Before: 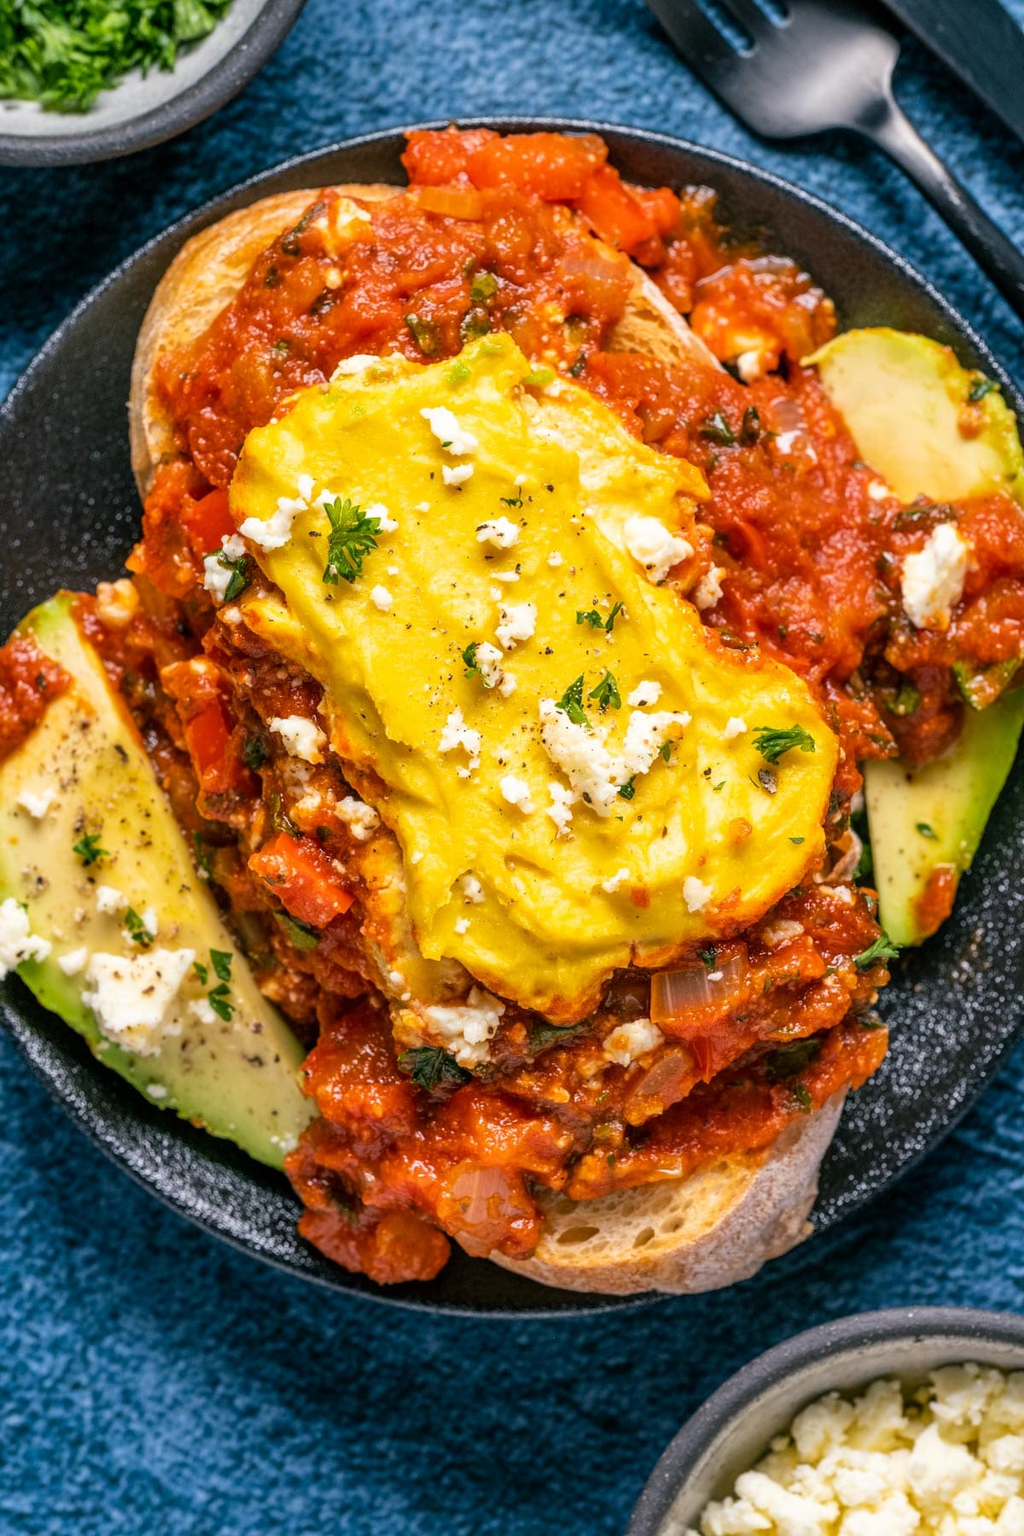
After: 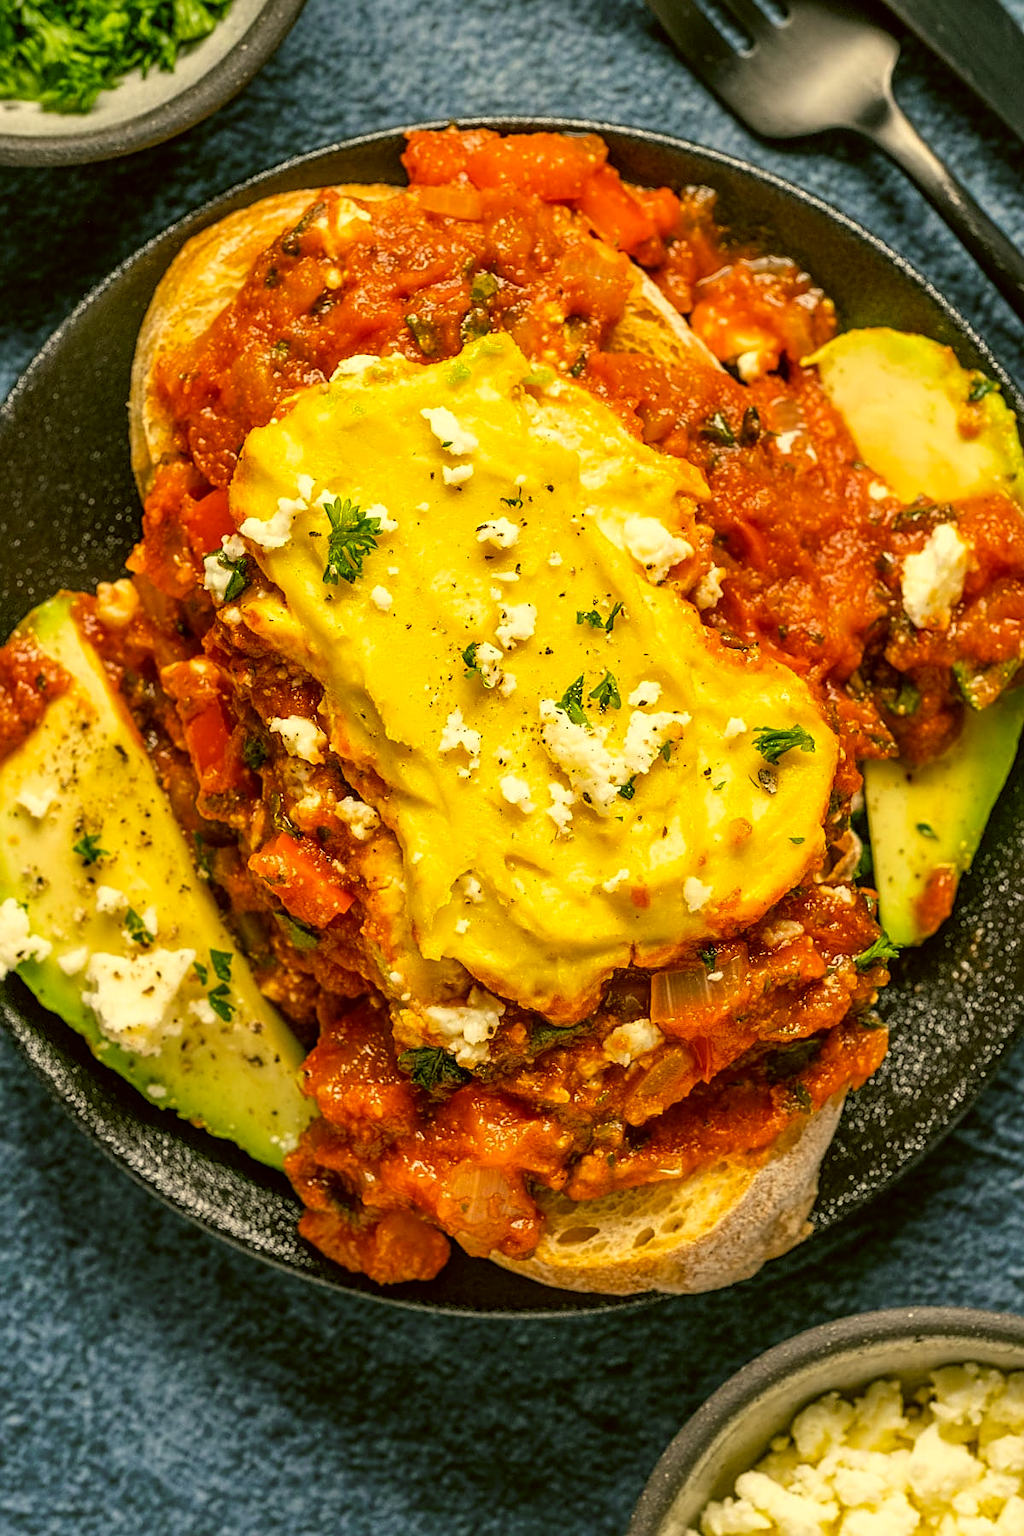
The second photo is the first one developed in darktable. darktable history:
sharpen: on, module defaults
color correction: highlights a* 0.162, highlights b* 29.53, shadows a* -0.162, shadows b* 21.09
tone equalizer: on, module defaults
